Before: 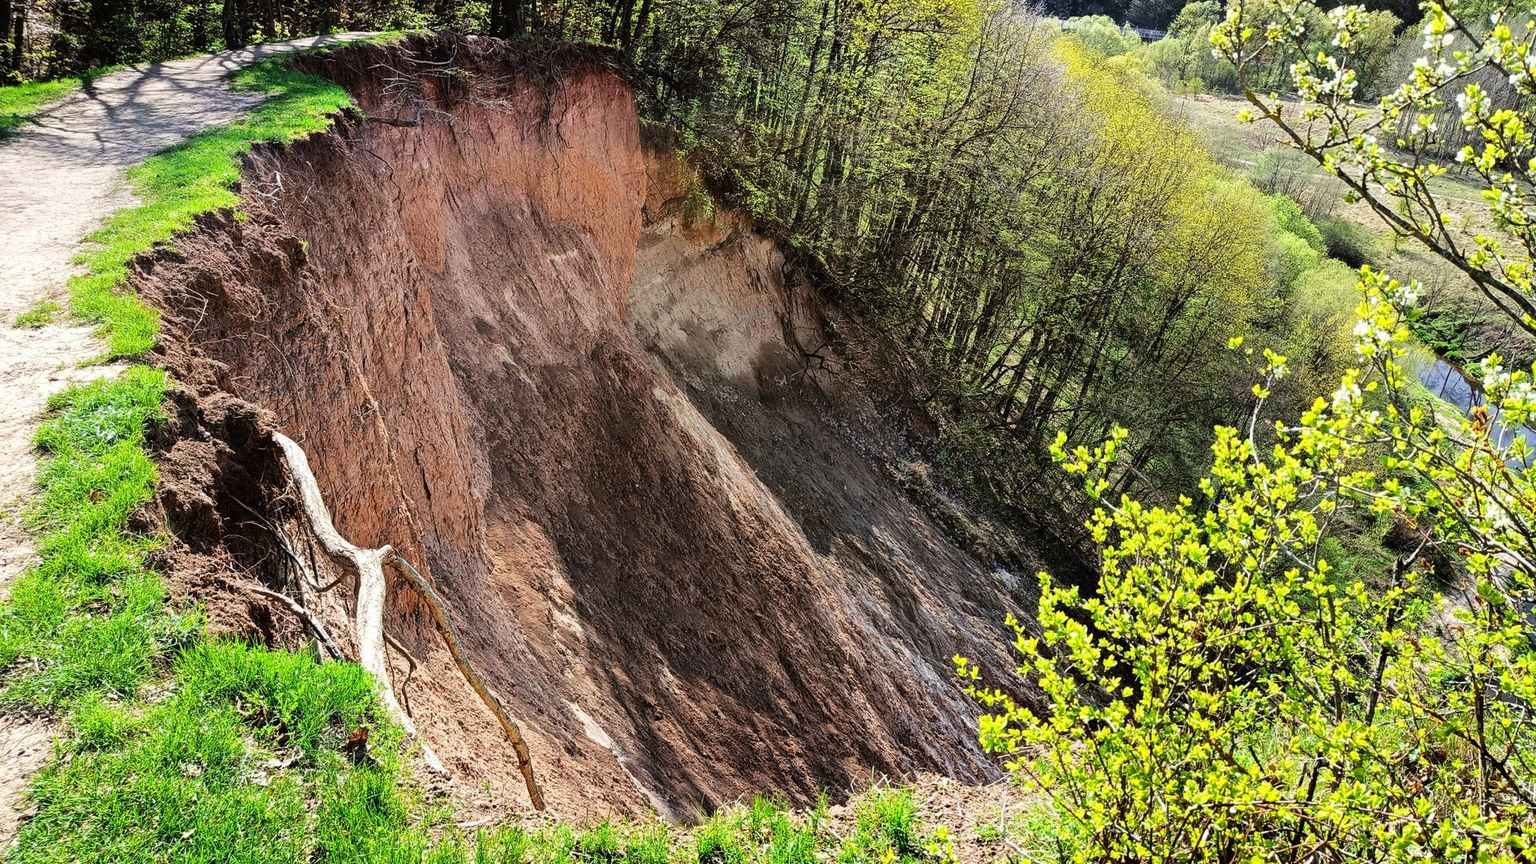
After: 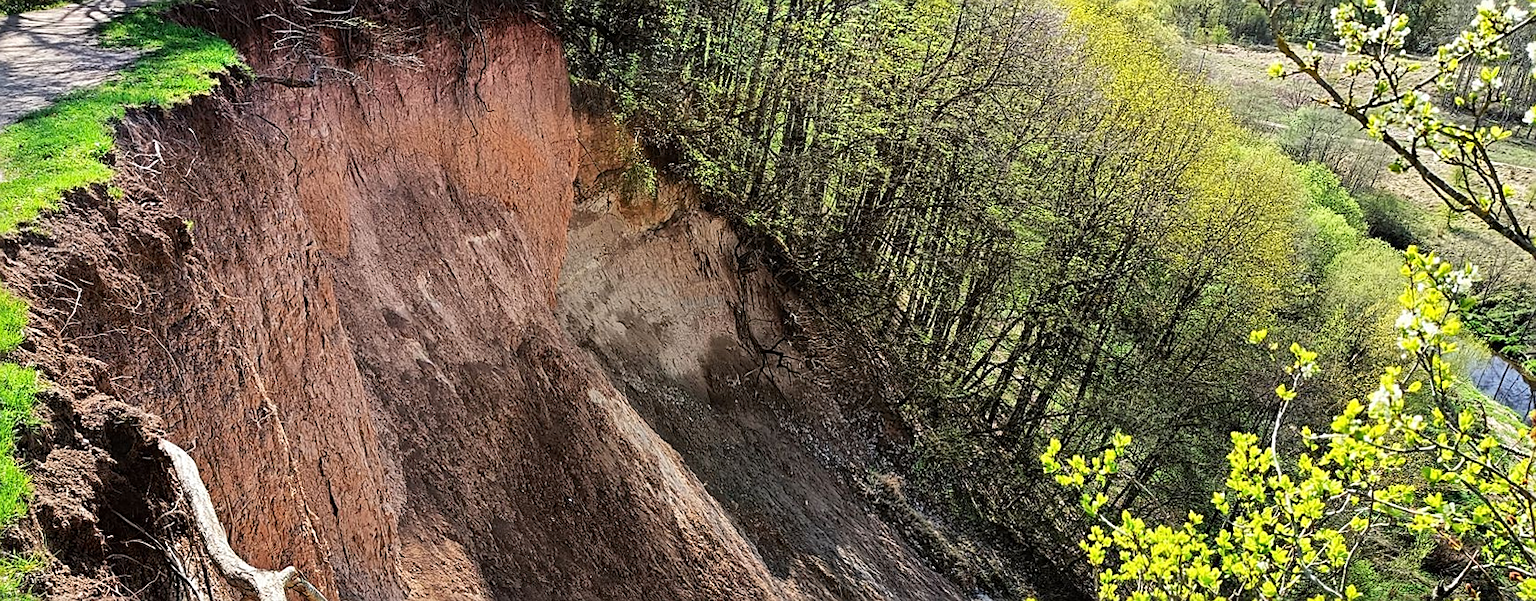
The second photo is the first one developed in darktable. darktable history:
crop and rotate: left 9.345%, top 7.22%, right 4.982%, bottom 32.331%
sharpen: on, module defaults
rotate and perspective: lens shift (vertical) 0.048, lens shift (horizontal) -0.024, automatic cropping off
shadows and highlights: shadows 5, soften with gaussian
